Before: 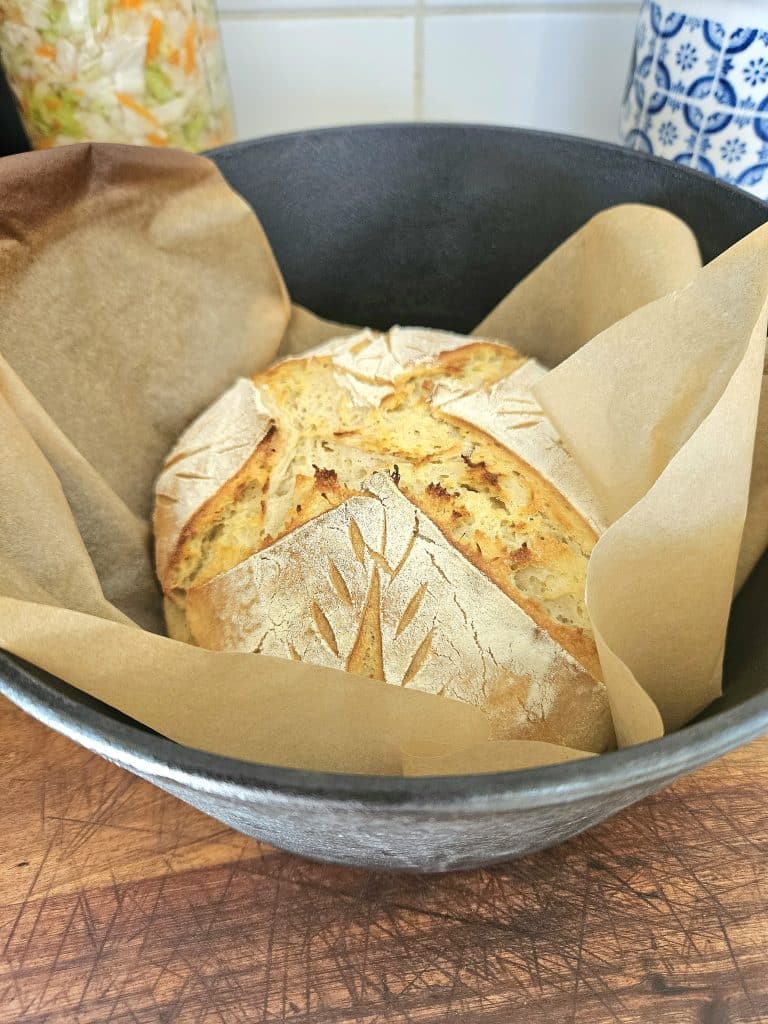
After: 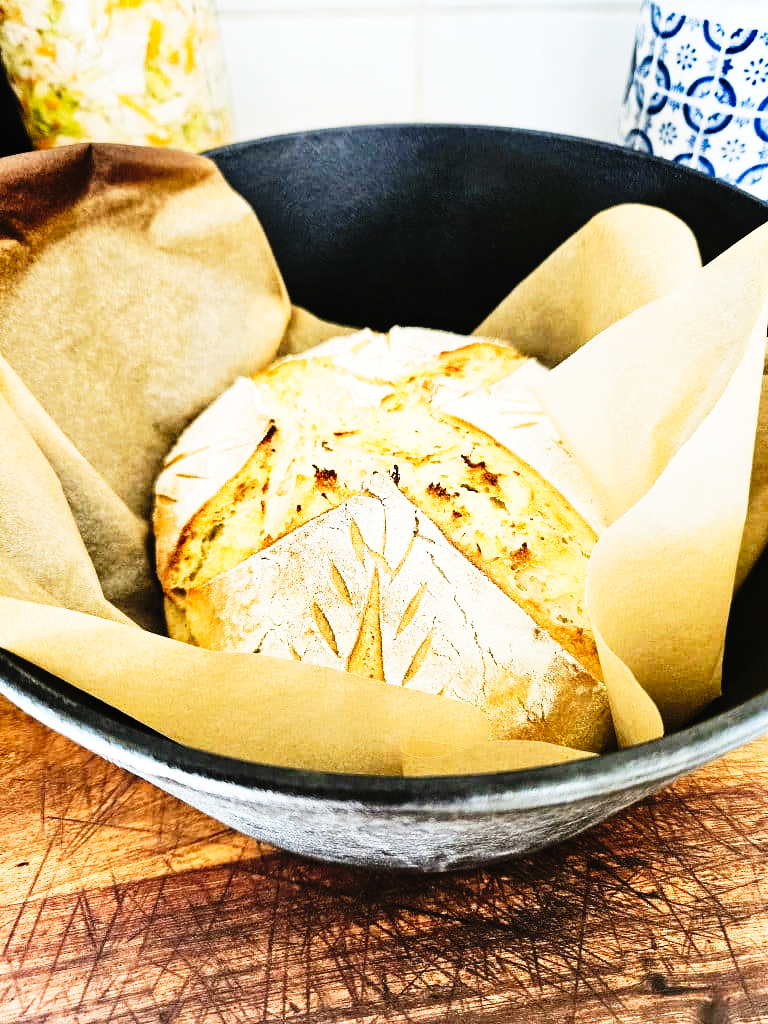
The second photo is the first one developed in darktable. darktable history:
tone curve: curves: ch0 [(0, 0) (0.003, 0.01) (0.011, 0.01) (0.025, 0.011) (0.044, 0.014) (0.069, 0.018) (0.1, 0.022) (0.136, 0.026) (0.177, 0.035) (0.224, 0.051) (0.277, 0.085) (0.335, 0.158) (0.399, 0.299) (0.468, 0.457) (0.543, 0.634) (0.623, 0.801) (0.709, 0.904) (0.801, 0.963) (0.898, 0.986) (1, 1)], preserve colors none
contrast brightness saturation: contrast 0.11, saturation -0.17
